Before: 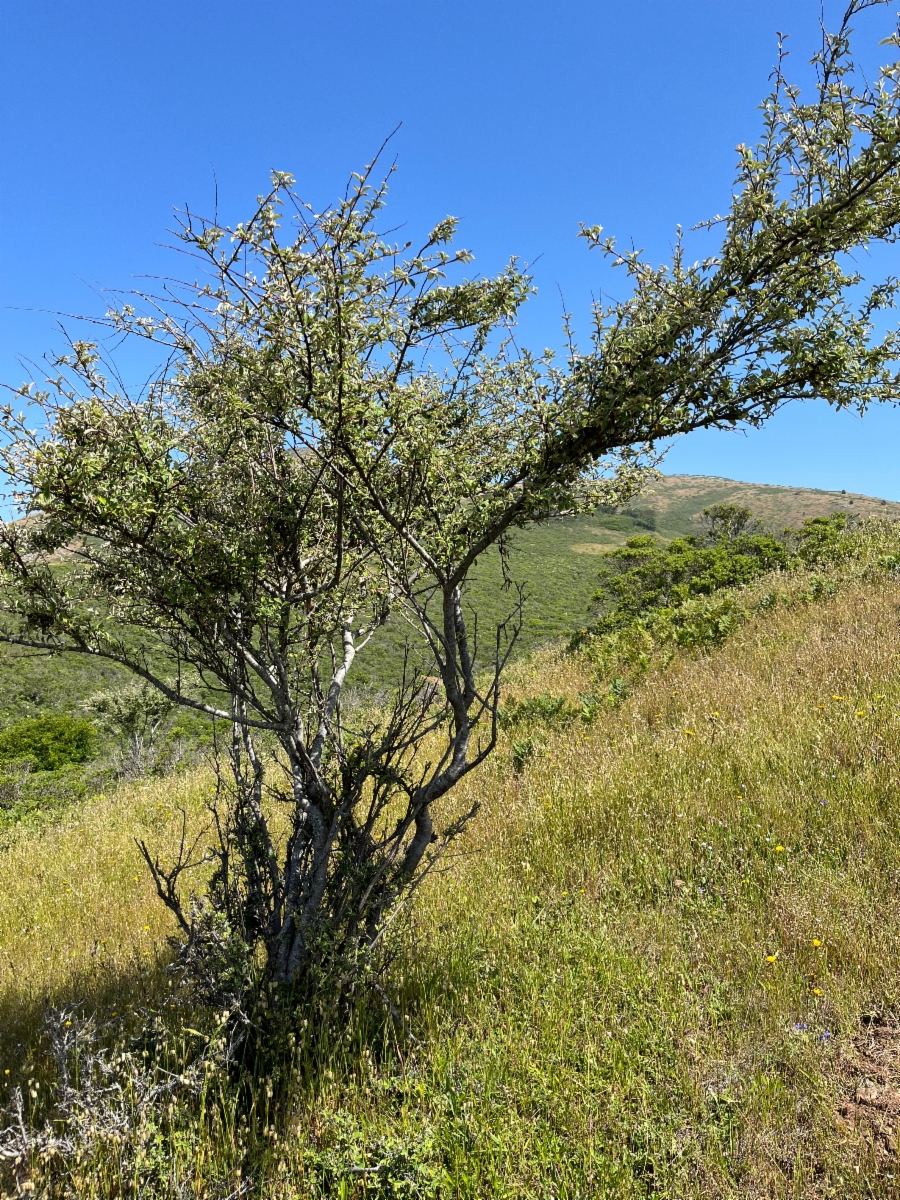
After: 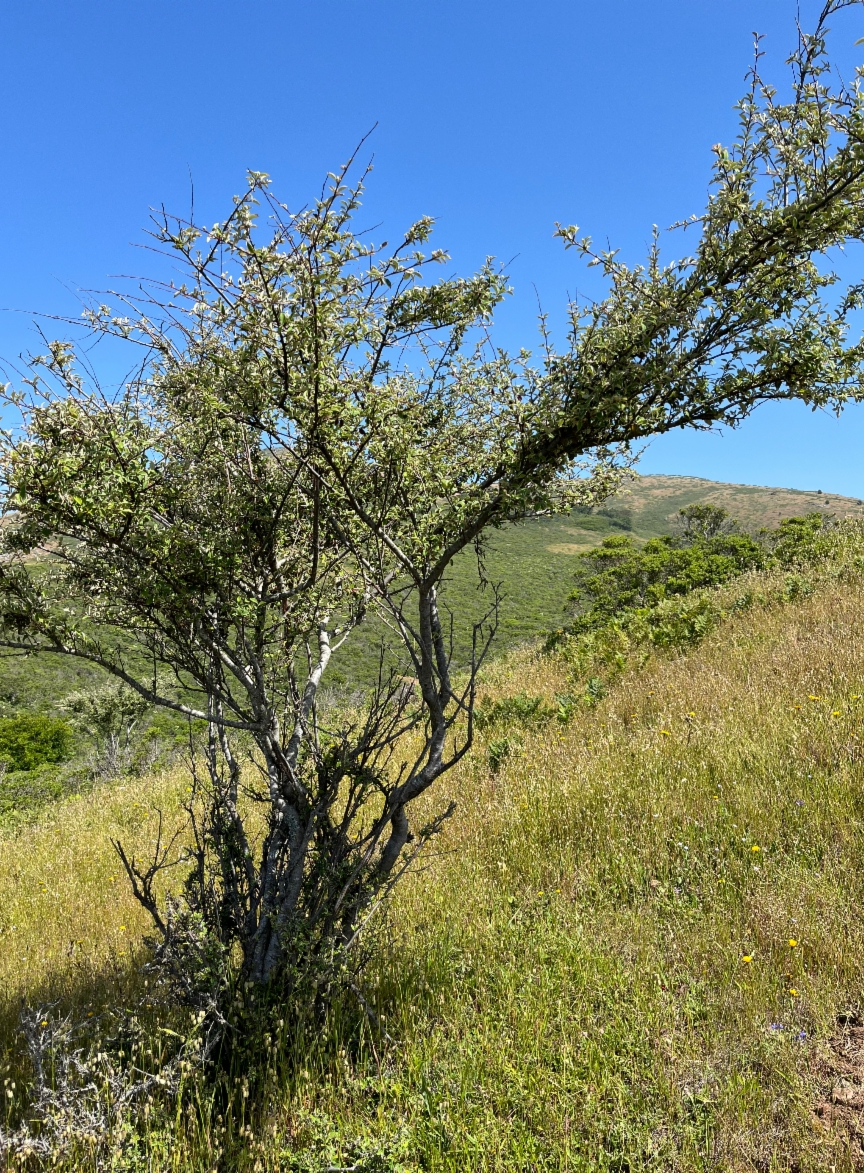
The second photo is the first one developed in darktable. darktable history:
crop and rotate: left 2.675%, right 1.24%, bottom 2.214%
